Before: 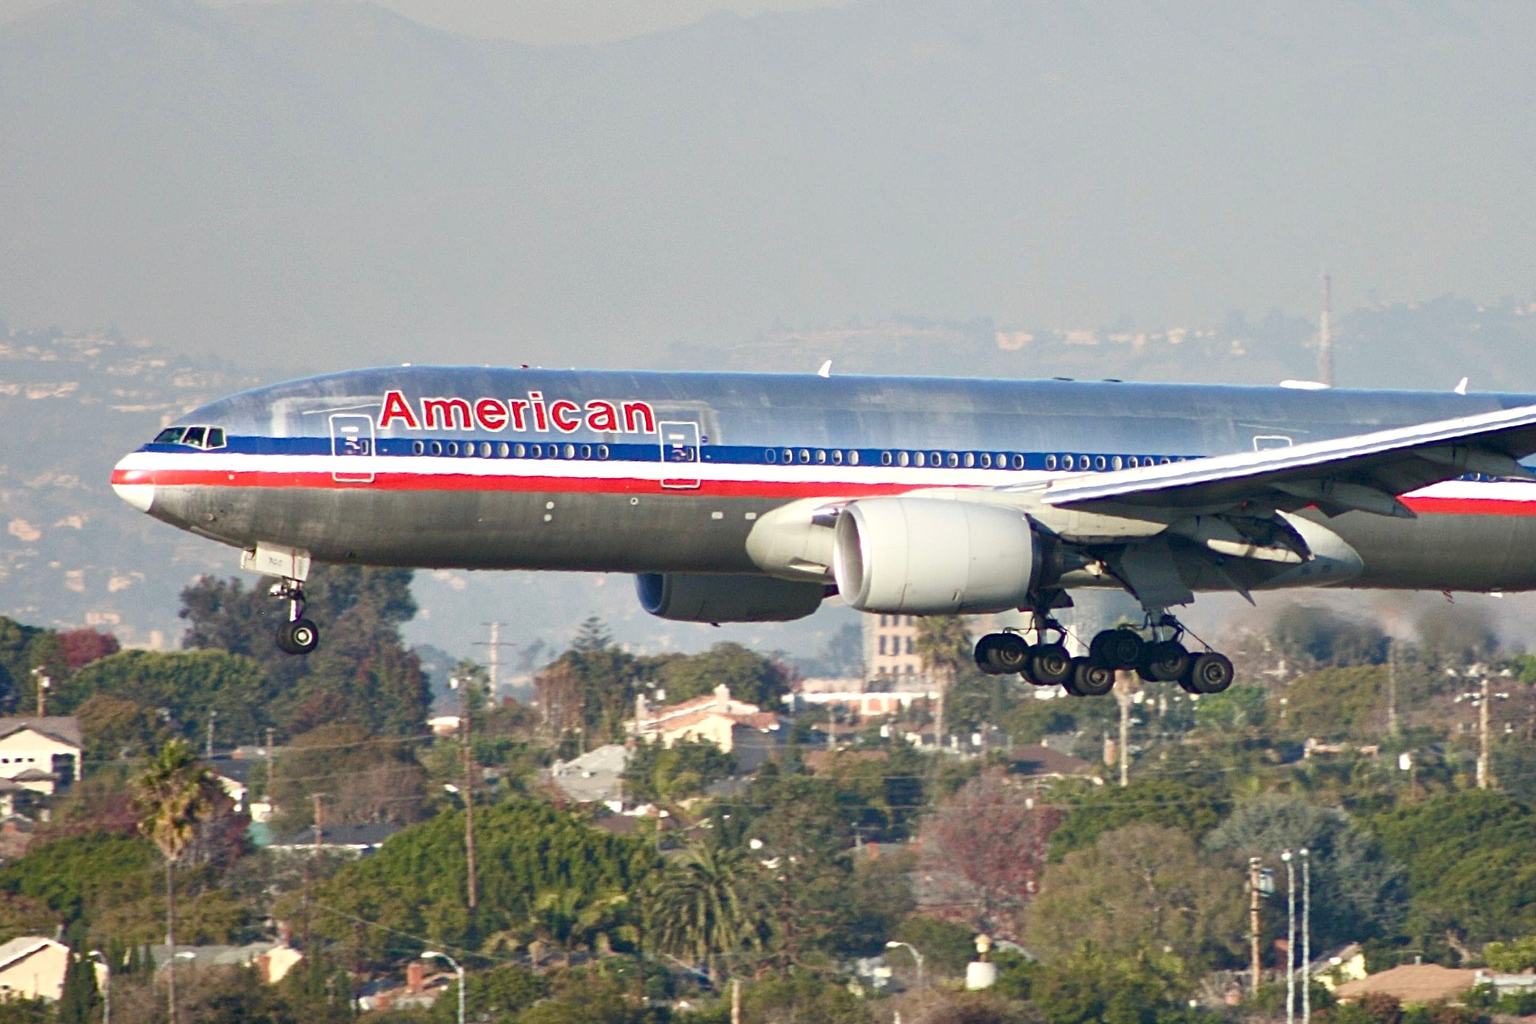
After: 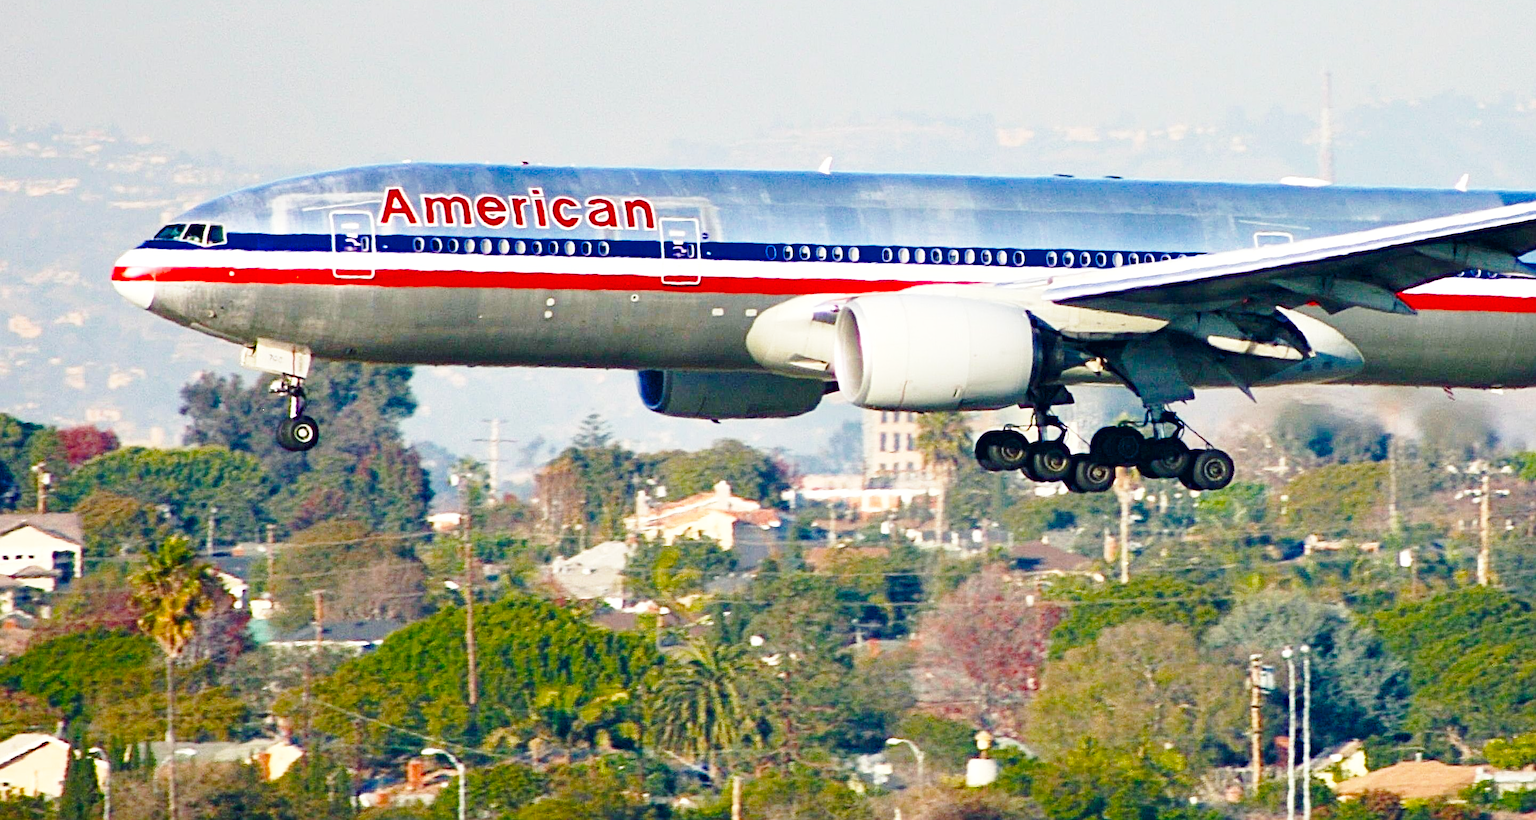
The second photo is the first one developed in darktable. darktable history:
sharpen: radius 2.213, amount 0.377, threshold 0.154
crop and rotate: top 19.898%
base curve: curves: ch0 [(0, 0) (0.028, 0.03) (0.121, 0.232) (0.46, 0.748) (0.859, 0.968) (1, 1)], preserve colors none
color balance rgb: shadows lift › chroma 2.064%, shadows lift › hue 216.71°, perceptual saturation grading › global saturation 31.195%, saturation formula JzAzBz (2021)
